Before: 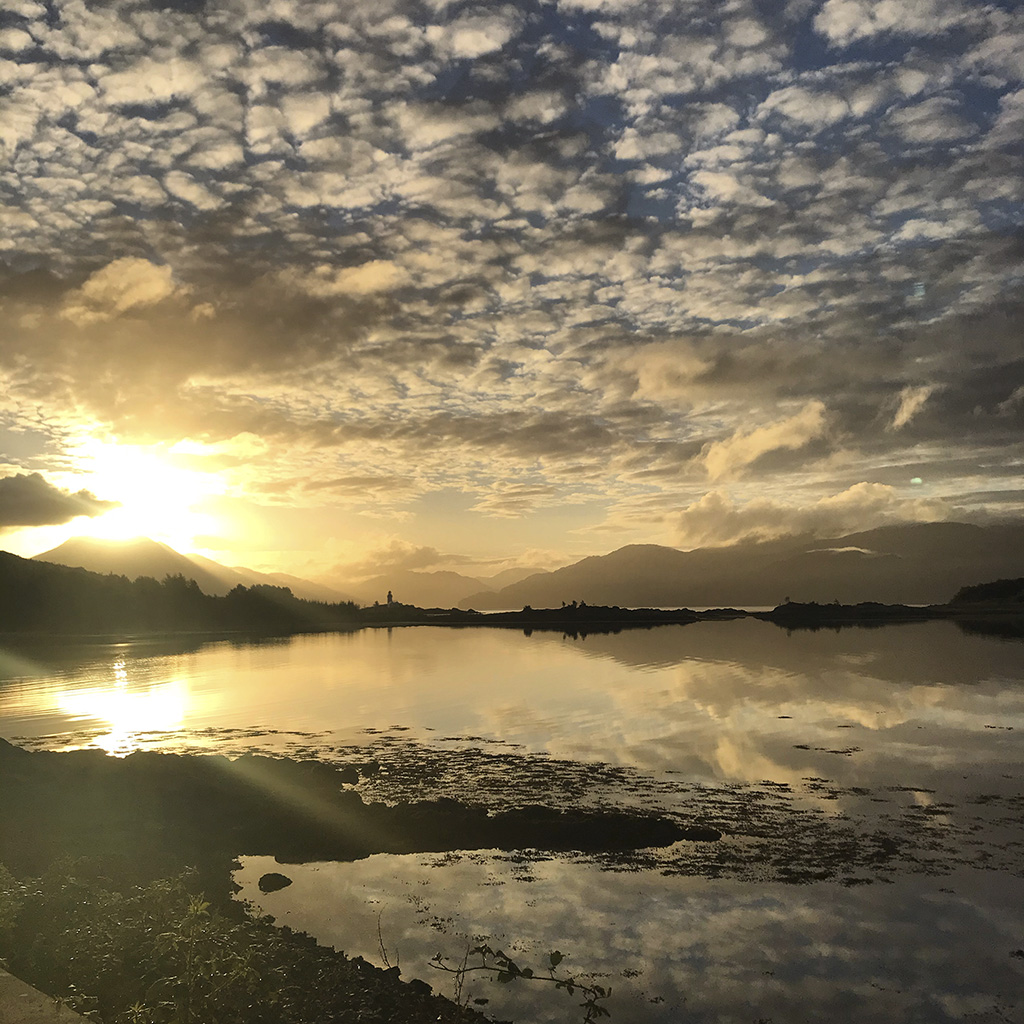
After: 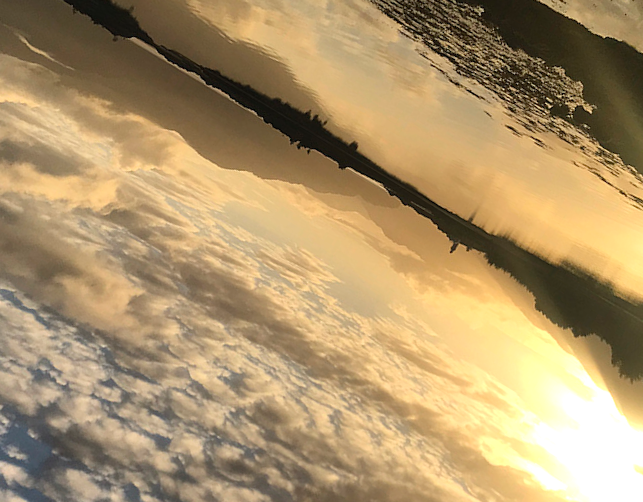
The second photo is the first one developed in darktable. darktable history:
crop and rotate: angle 148.66°, left 9.108%, top 15.627%, right 4.479%, bottom 16.93%
exposure: black level correction -0.001, exposure 0.08 EV, compensate highlight preservation false
